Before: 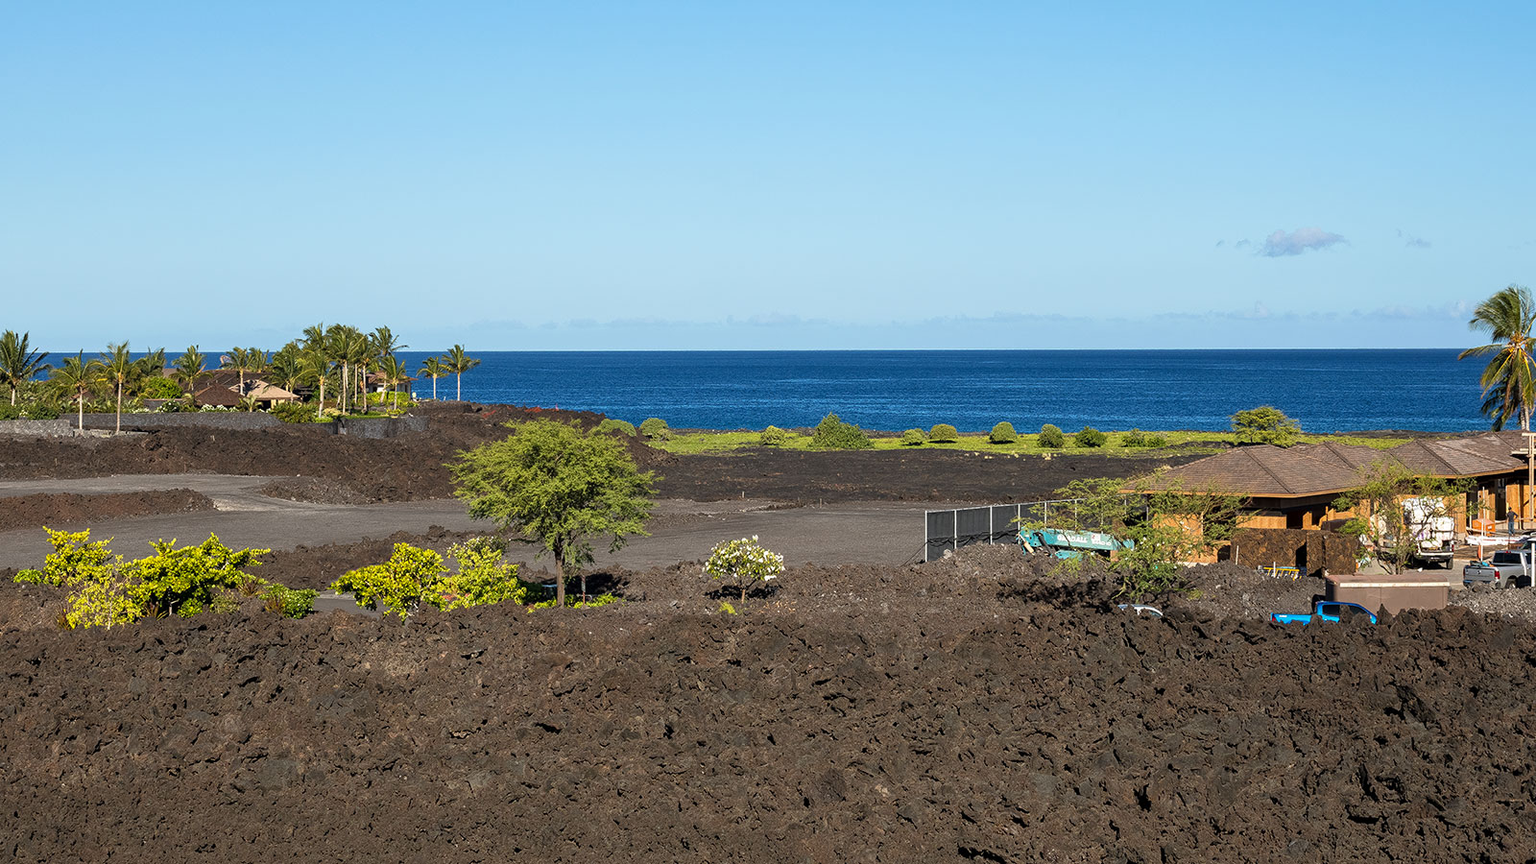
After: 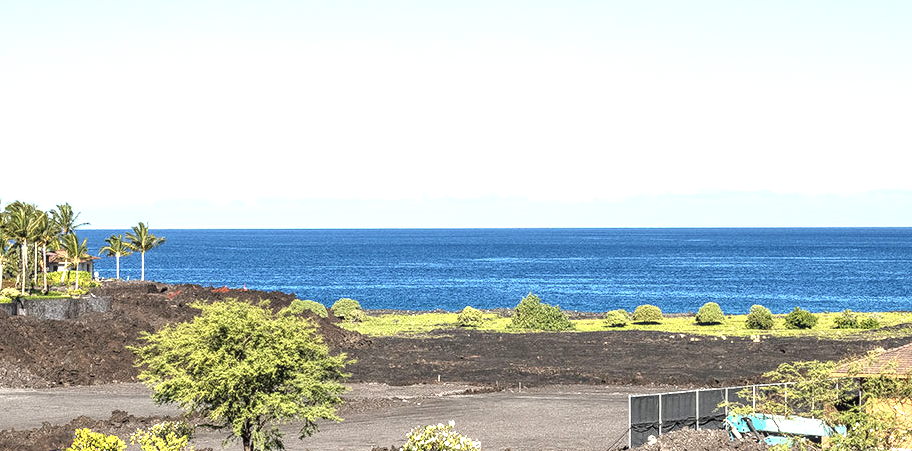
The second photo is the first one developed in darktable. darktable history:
crop: left 20.947%, top 15.228%, right 21.846%, bottom 33.792%
exposure: black level correction 0, exposure 1.2 EV, compensate exposure bias true, compensate highlight preservation false
contrast brightness saturation: contrast 0.107, saturation -0.165
local contrast: on, module defaults
